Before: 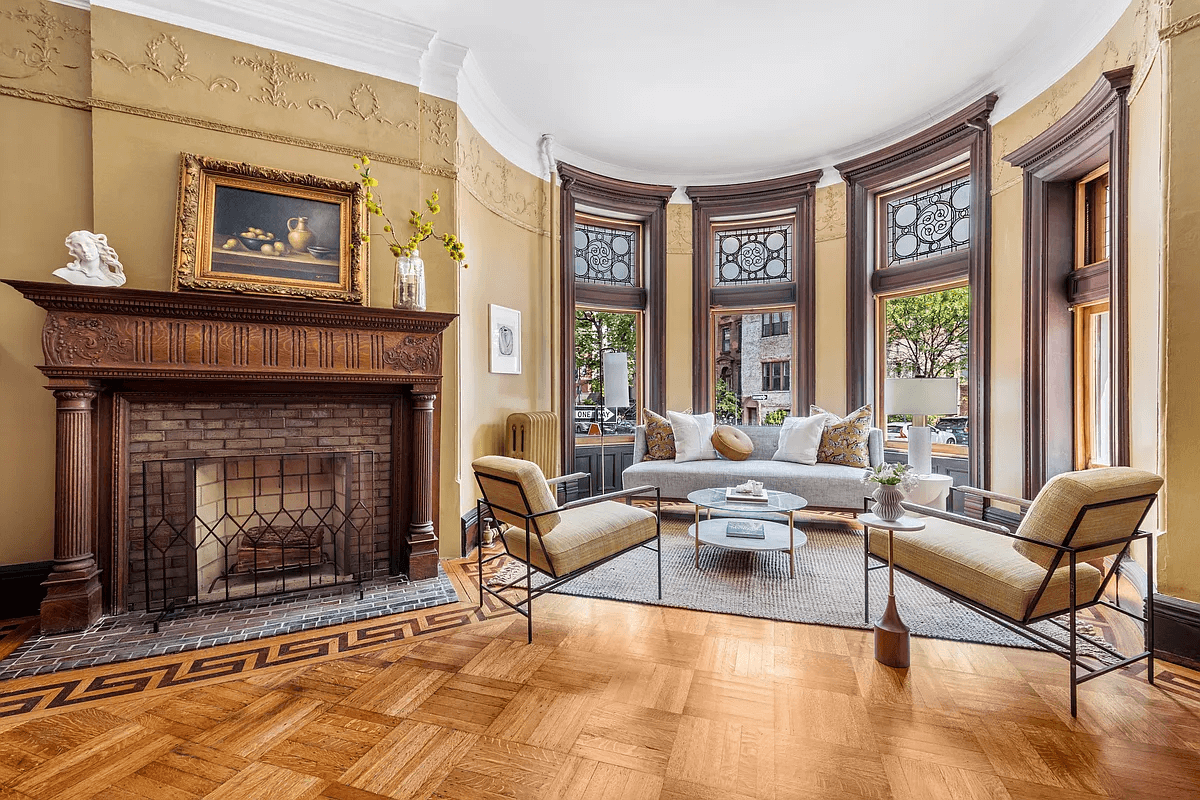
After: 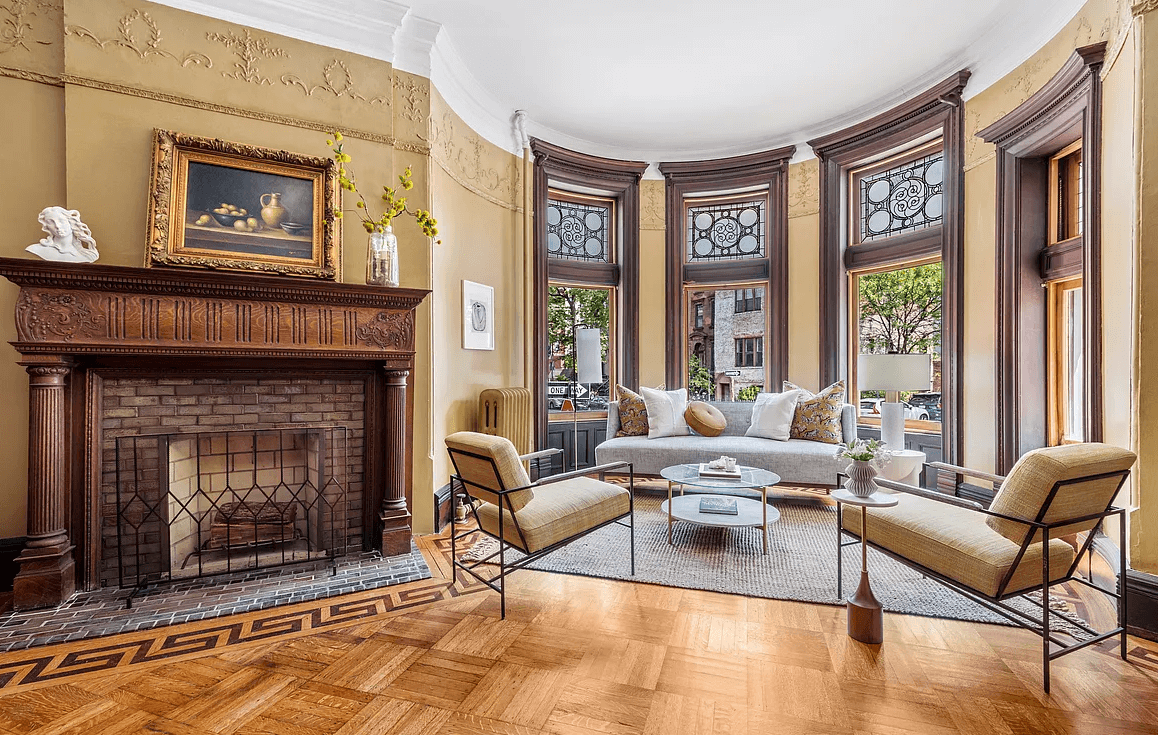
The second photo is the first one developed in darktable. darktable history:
crop: left 2.295%, top 3.115%, right 1.191%, bottom 4.926%
